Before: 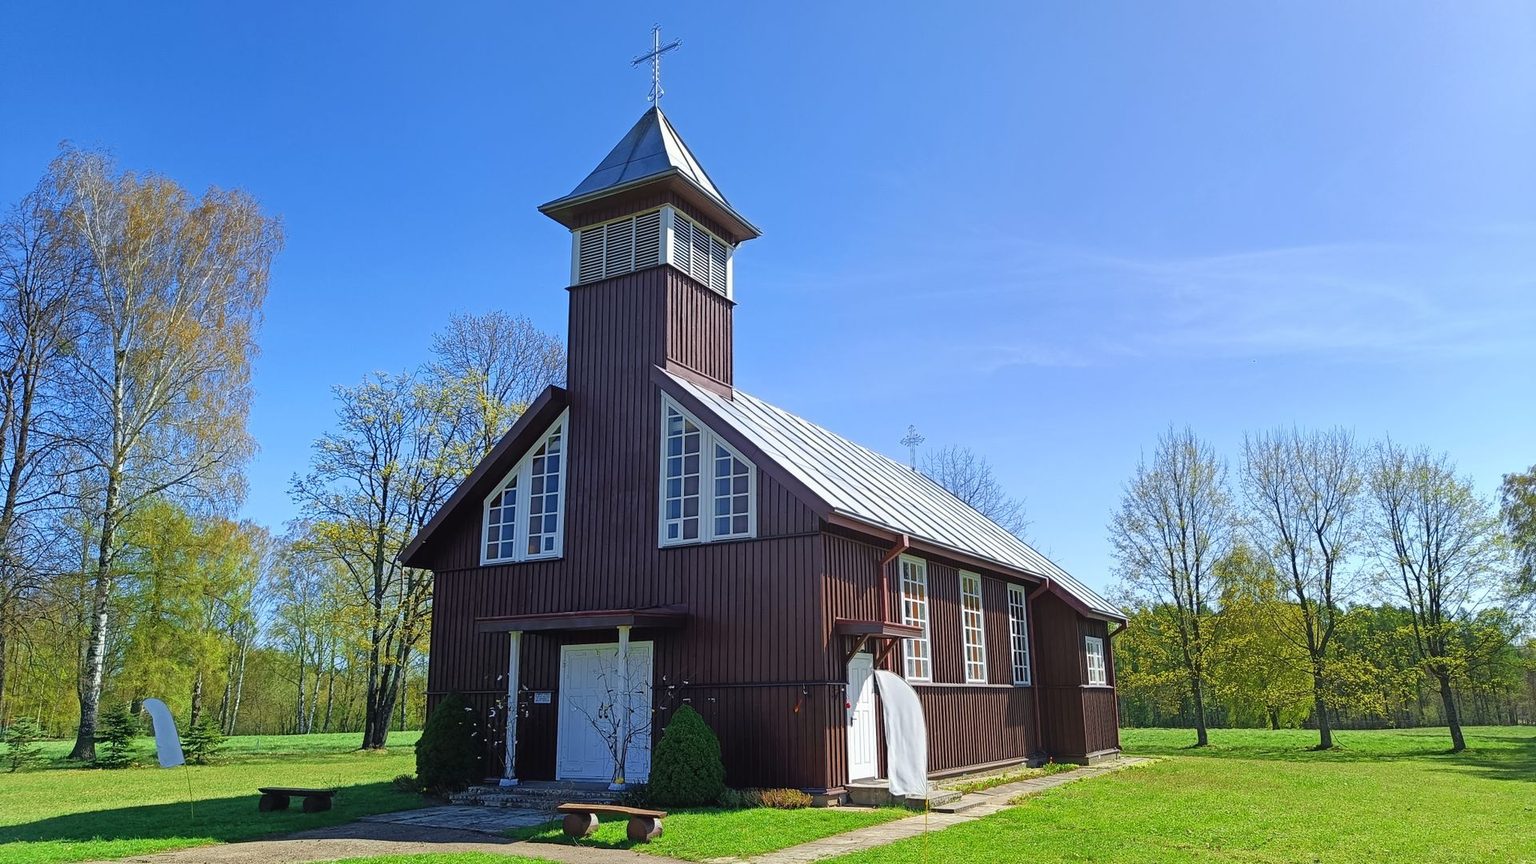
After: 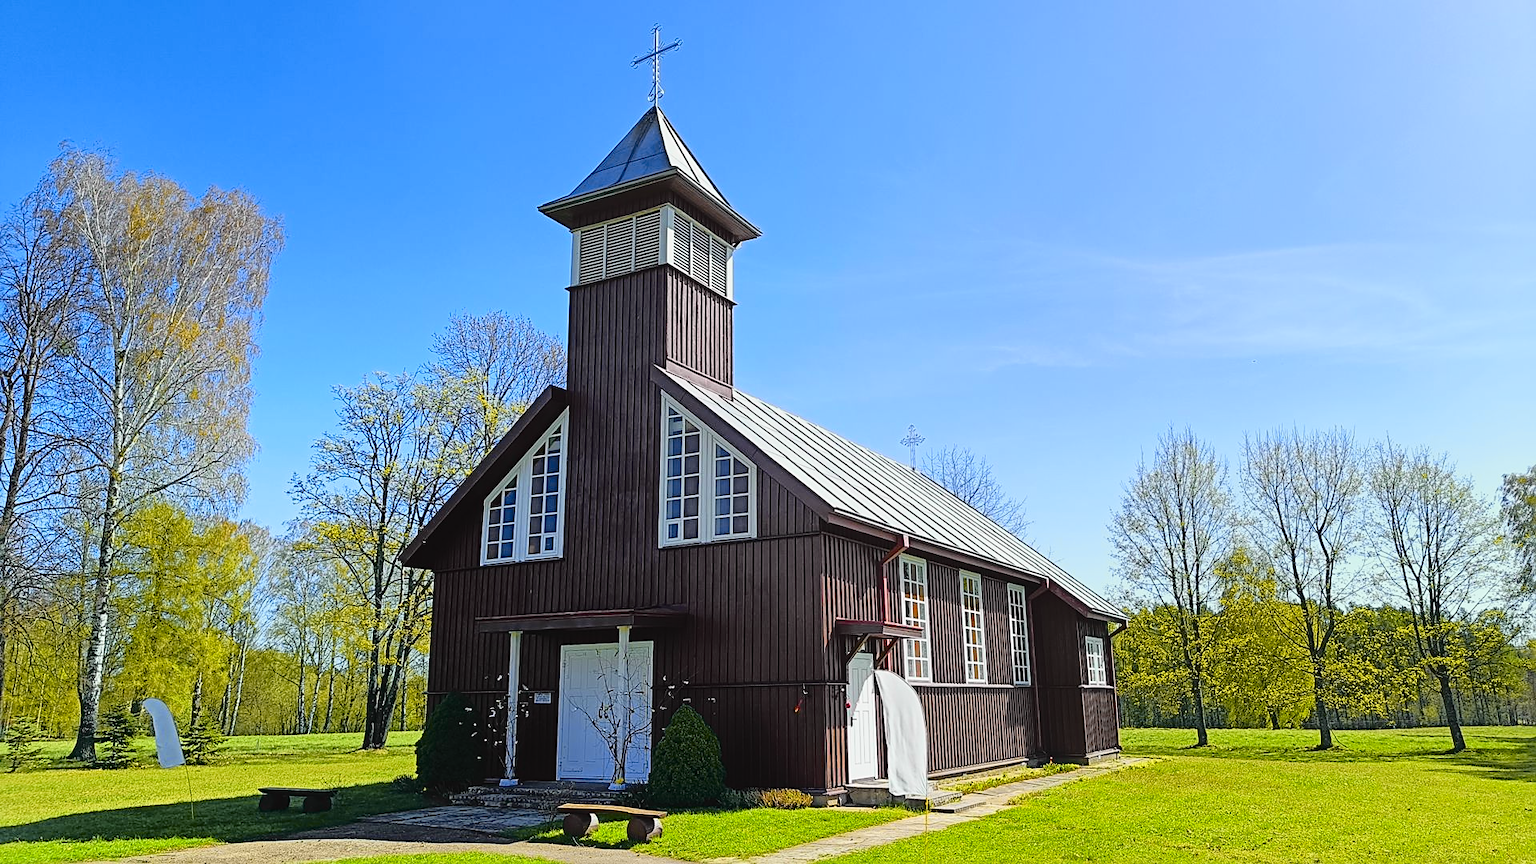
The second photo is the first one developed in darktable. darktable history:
sharpen: on, module defaults
exposure: black level correction 0.002, exposure -0.098 EV, compensate highlight preservation false
tone curve: curves: ch0 [(0, 0.029) (0.168, 0.142) (0.359, 0.44) (0.469, 0.544) (0.634, 0.722) (0.858, 0.903) (1, 0.968)]; ch1 [(0, 0) (0.437, 0.453) (0.472, 0.47) (0.502, 0.502) (0.54, 0.534) (0.57, 0.592) (0.618, 0.66) (0.699, 0.749) (0.859, 0.919) (1, 1)]; ch2 [(0, 0) (0.33, 0.301) (0.421, 0.443) (0.476, 0.498) (0.505, 0.503) (0.547, 0.557) (0.586, 0.634) (0.608, 0.676) (1, 1)], color space Lab, independent channels, preserve colors none
